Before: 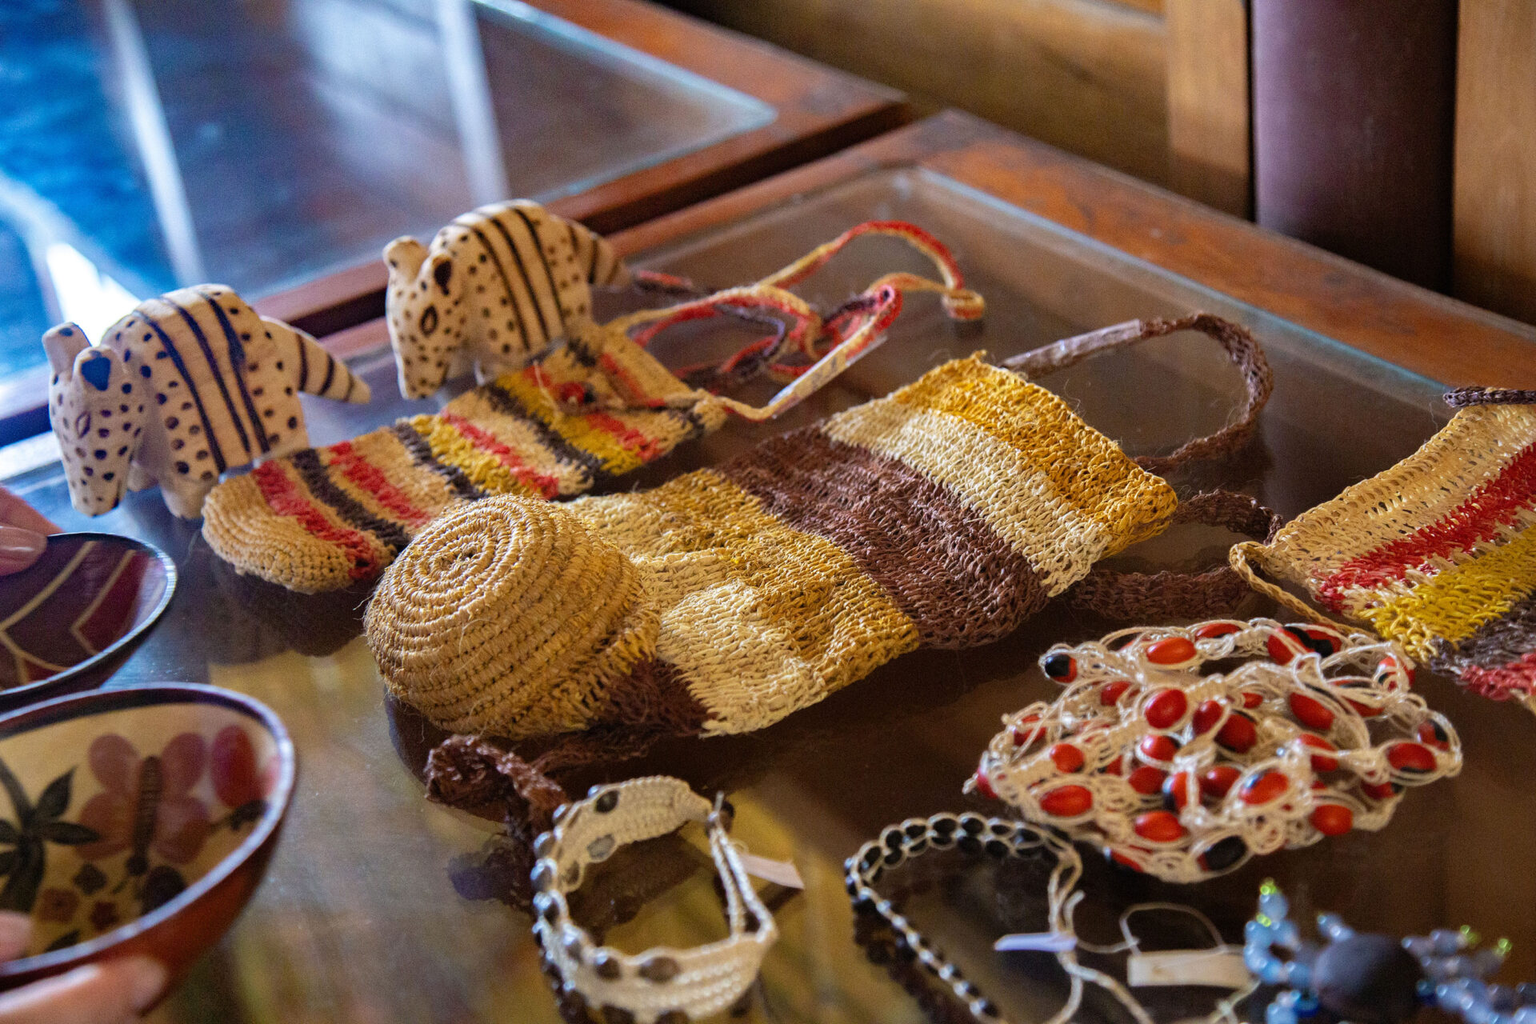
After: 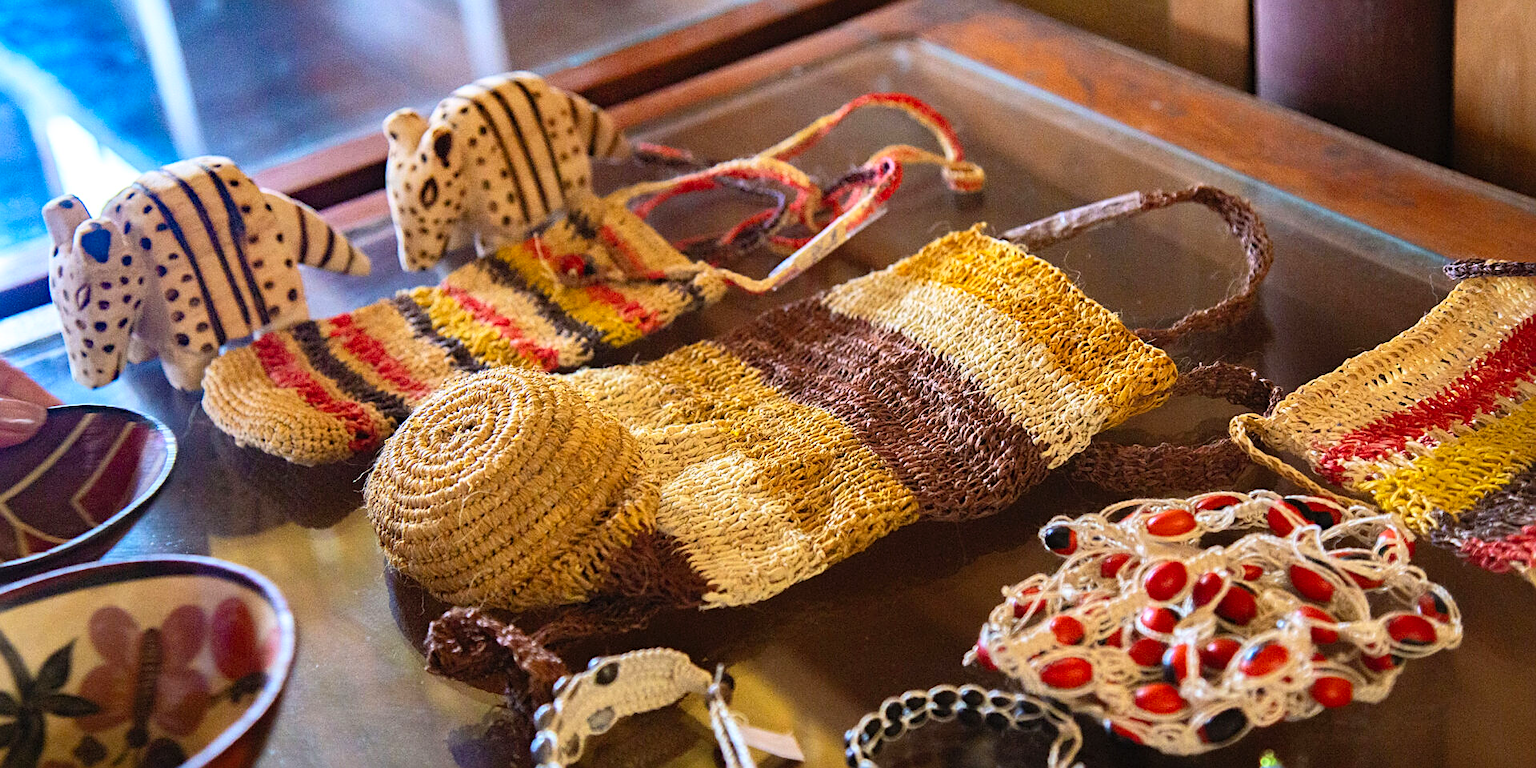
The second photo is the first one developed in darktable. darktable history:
sharpen: on, module defaults
contrast brightness saturation: contrast 0.2, brightness 0.16, saturation 0.22
crop and rotate: top 12.5%, bottom 12.5%
